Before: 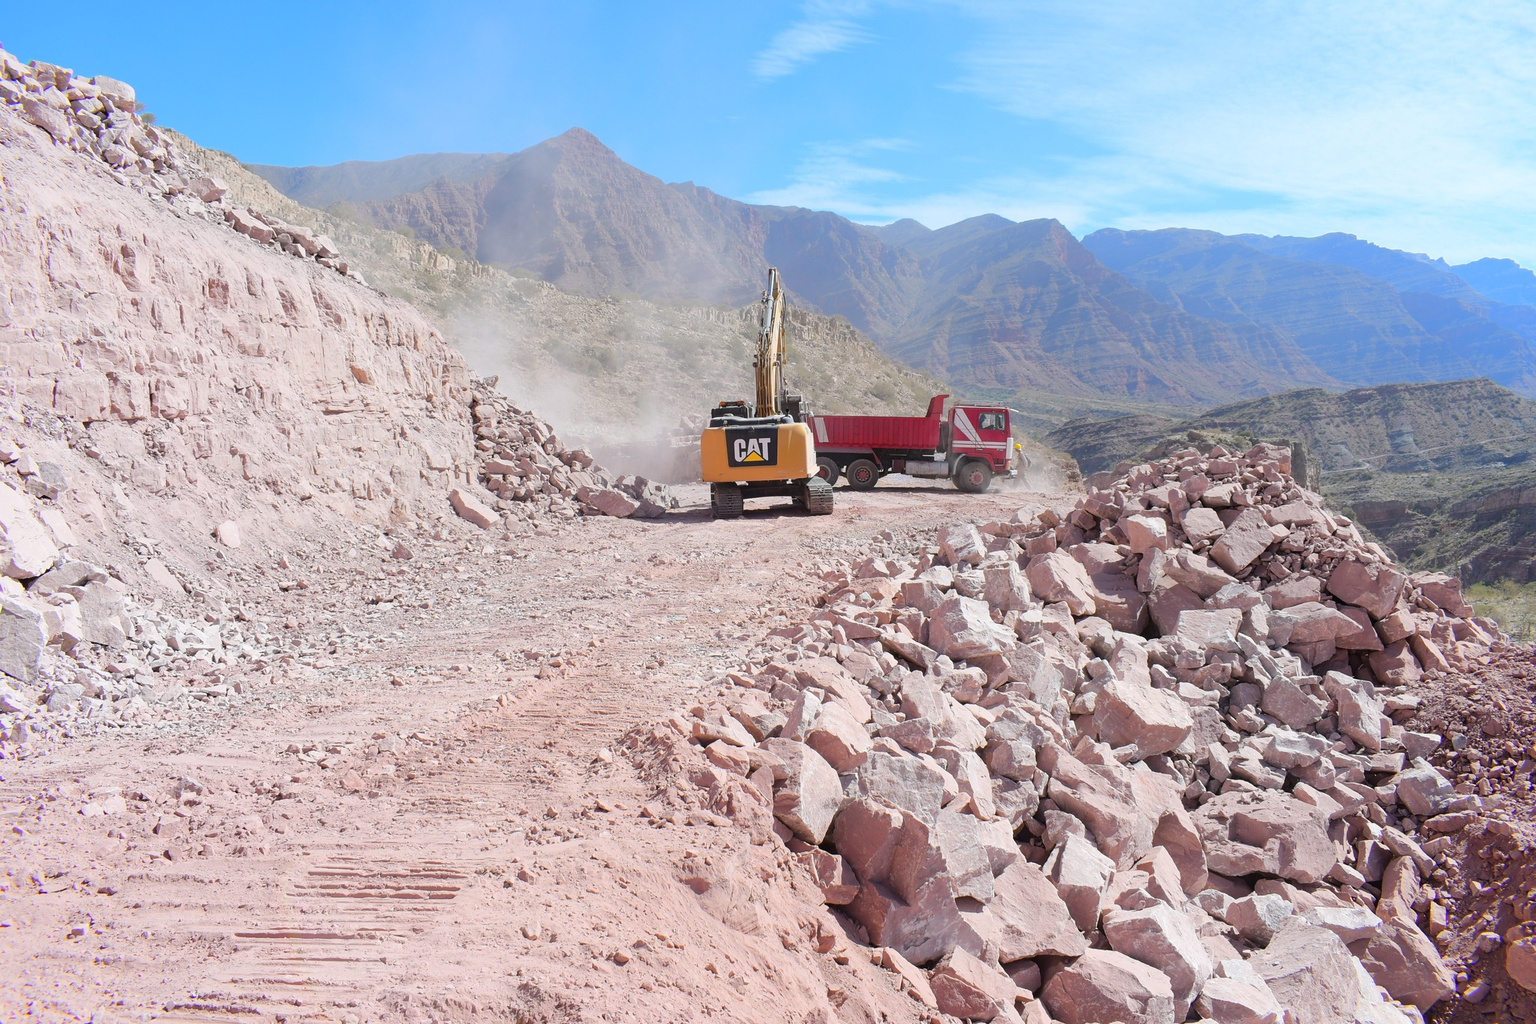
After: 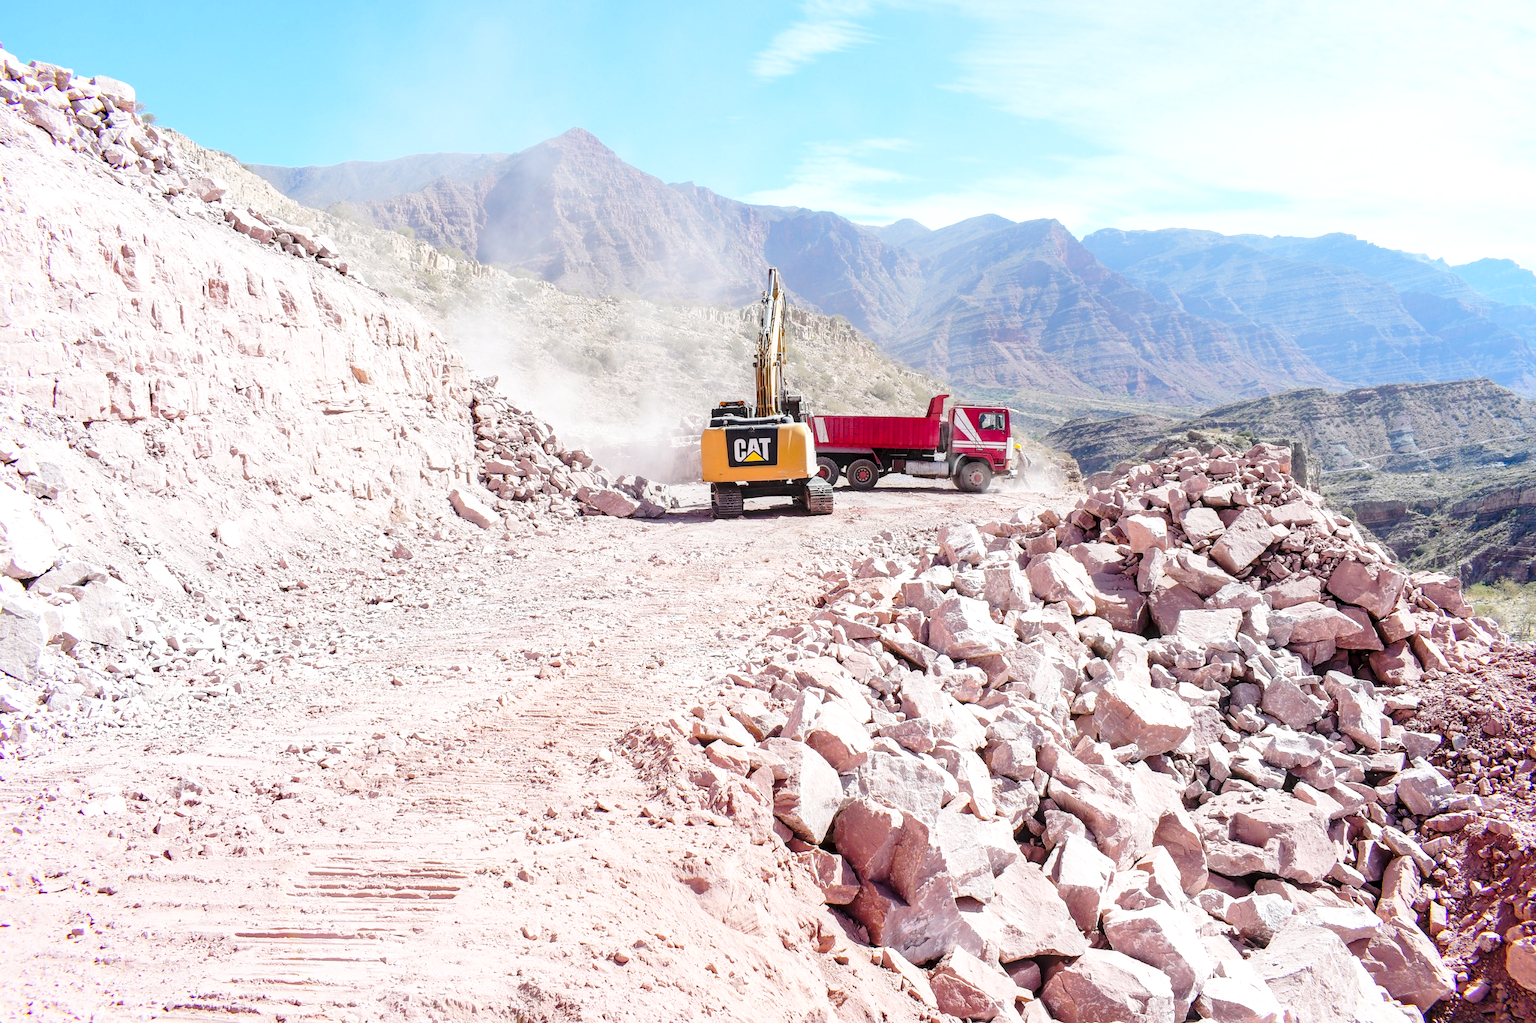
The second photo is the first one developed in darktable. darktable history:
local contrast: detail 138%
base curve: curves: ch0 [(0, 0) (0.036, 0.037) (0.121, 0.228) (0.46, 0.76) (0.859, 0.983) (1, 1)], preserve colors none
